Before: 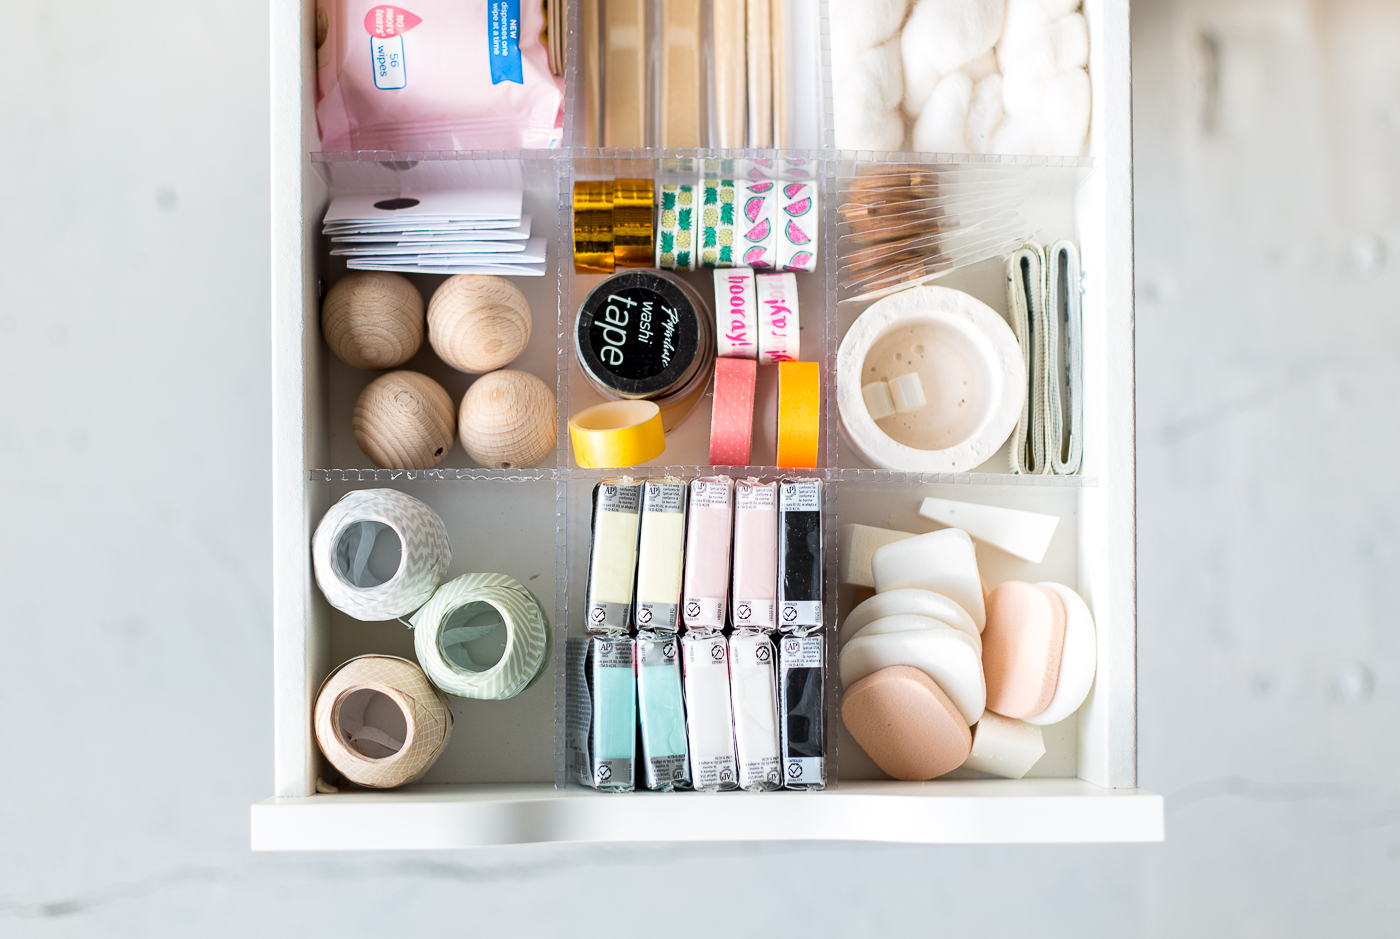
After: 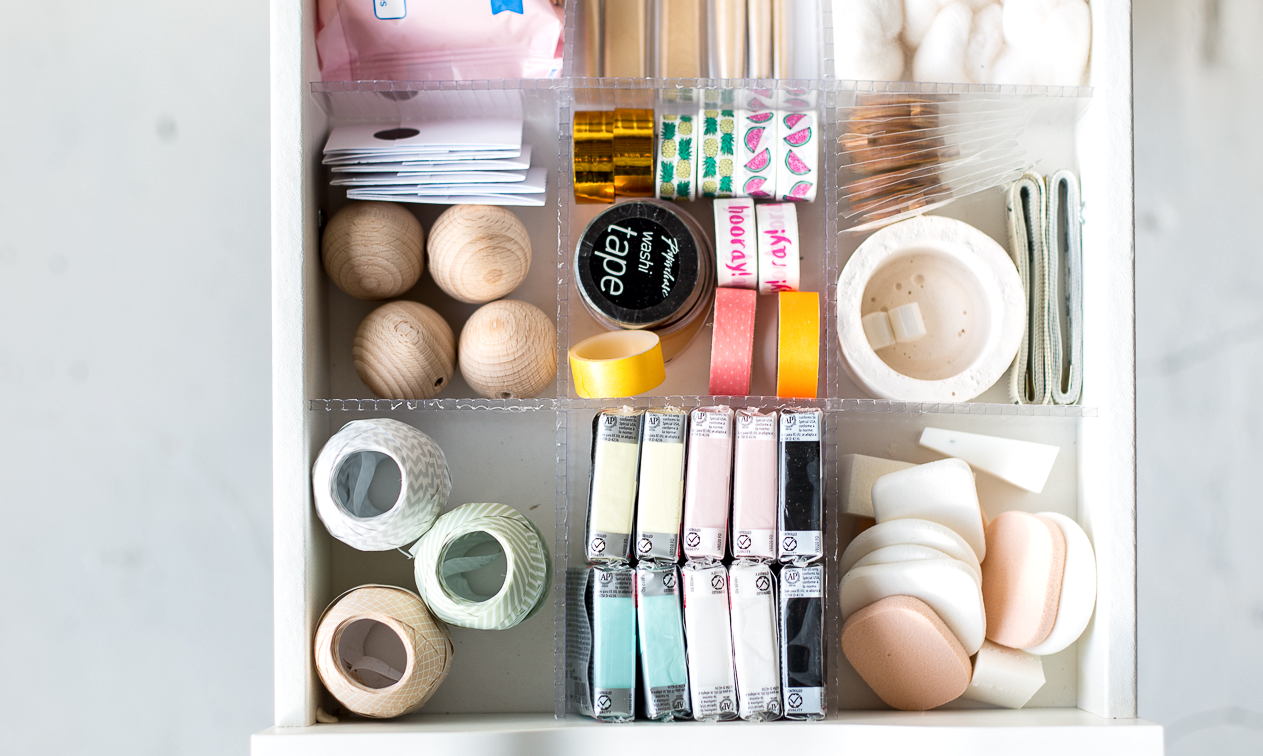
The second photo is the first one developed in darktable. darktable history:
crop: top 7.49%, right 9.717%, bottom 11.943%
local contrast: mode bilateral grid, contrast 20, coarseness 50, detail 132%, midtone range 0.2
